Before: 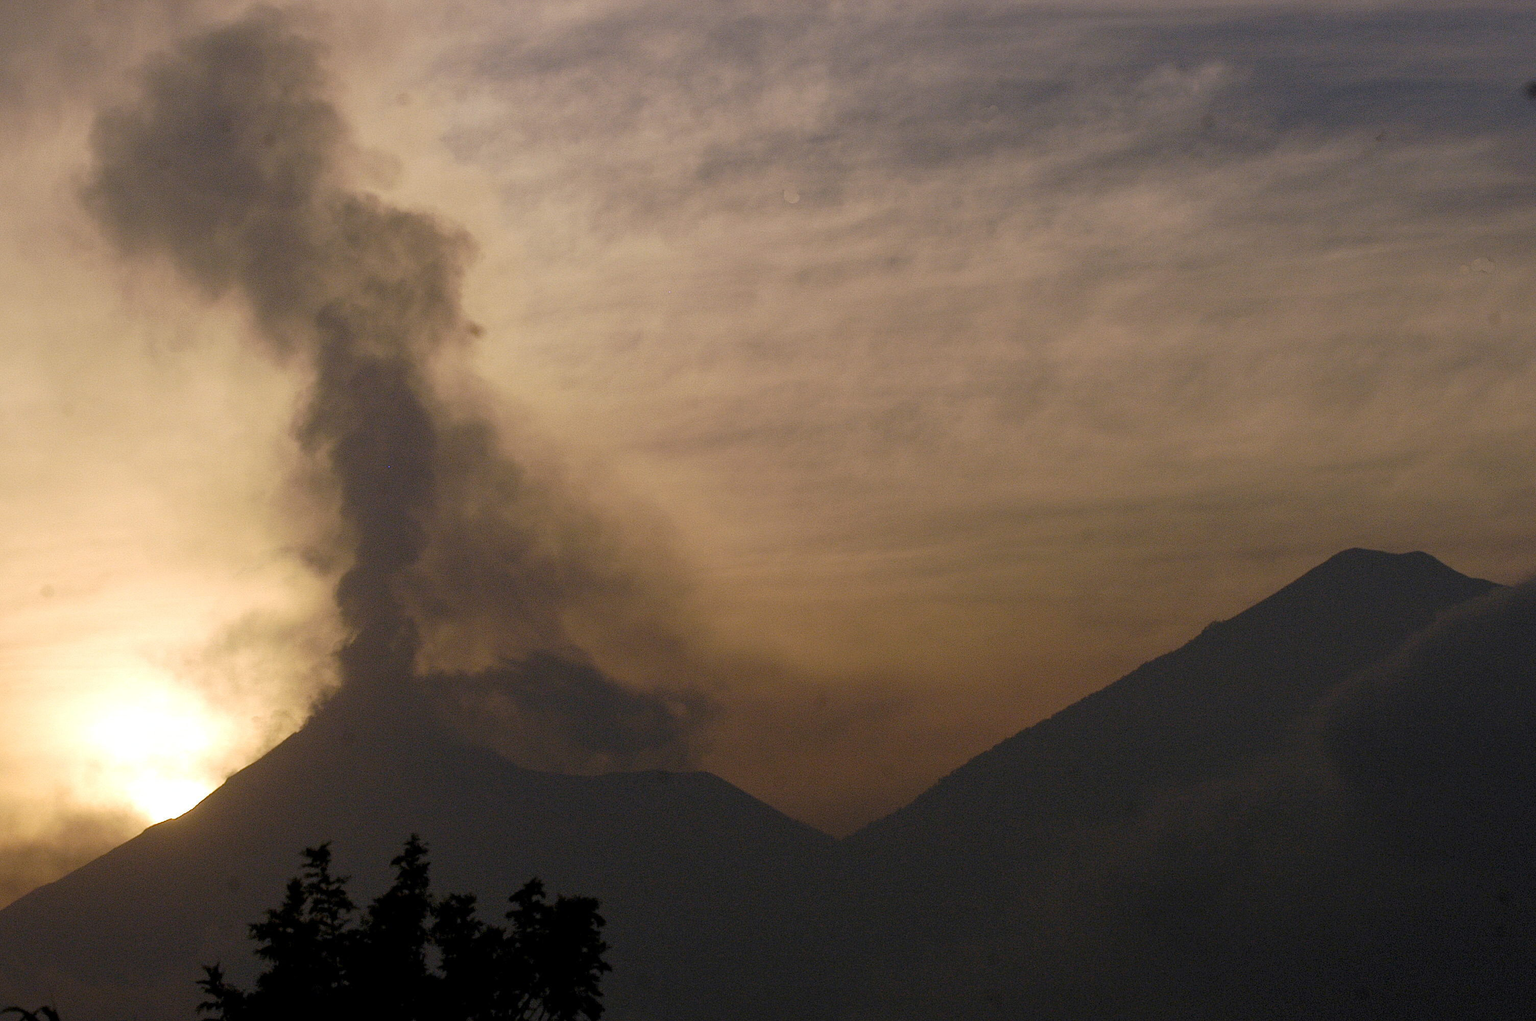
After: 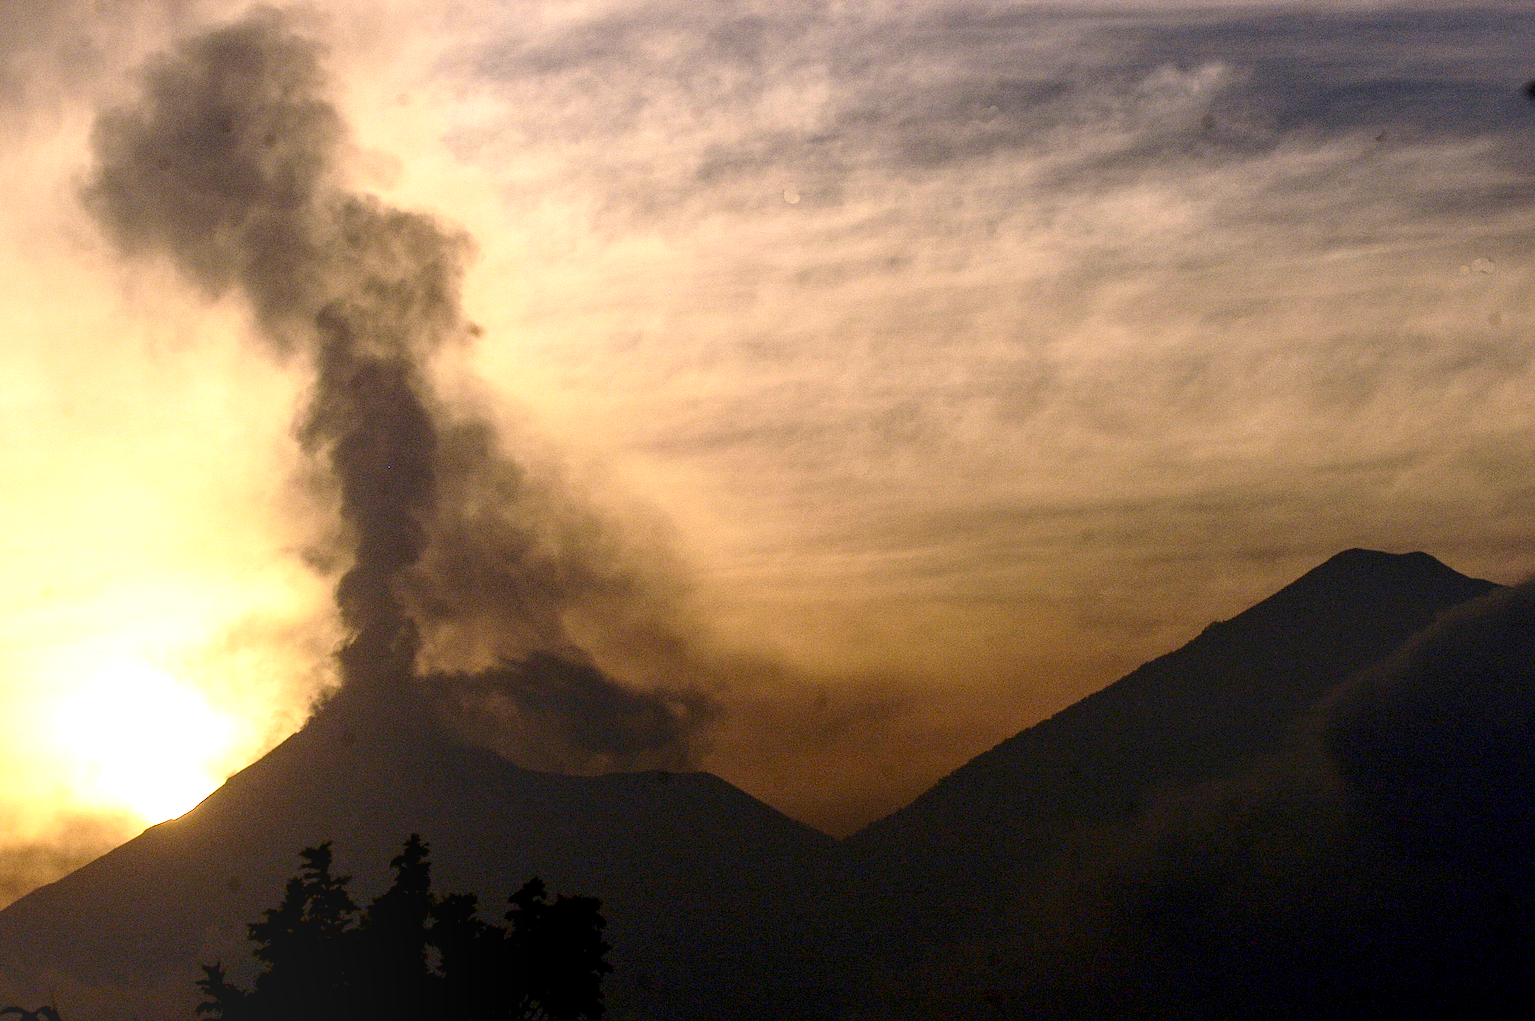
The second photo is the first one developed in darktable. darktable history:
exposure: black level correction 0.008, exposure 0.977 EV, compensate exposure bias true, compensate highlight preservation false
contrast brightness saturation: contrast 0.191, brightness -0.106, saturation 0.211
base curve: curves: ch0 [(0, 0) (0.283, 0.295) (1, 1)], preserve colors none
local contrast: on, module defaults
